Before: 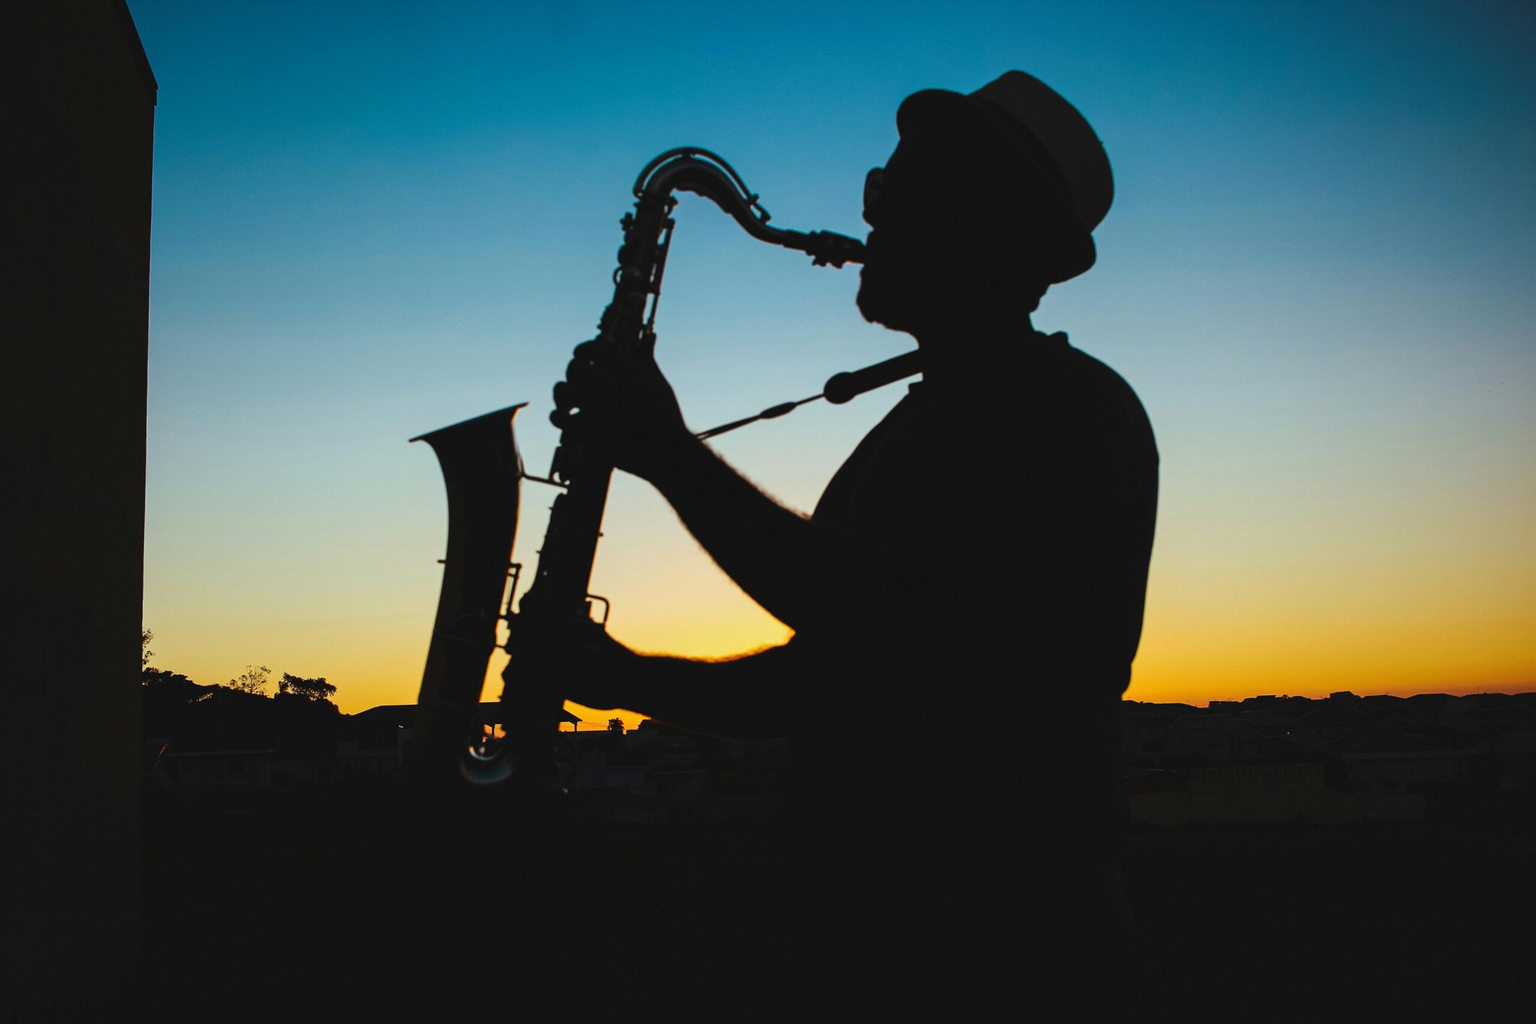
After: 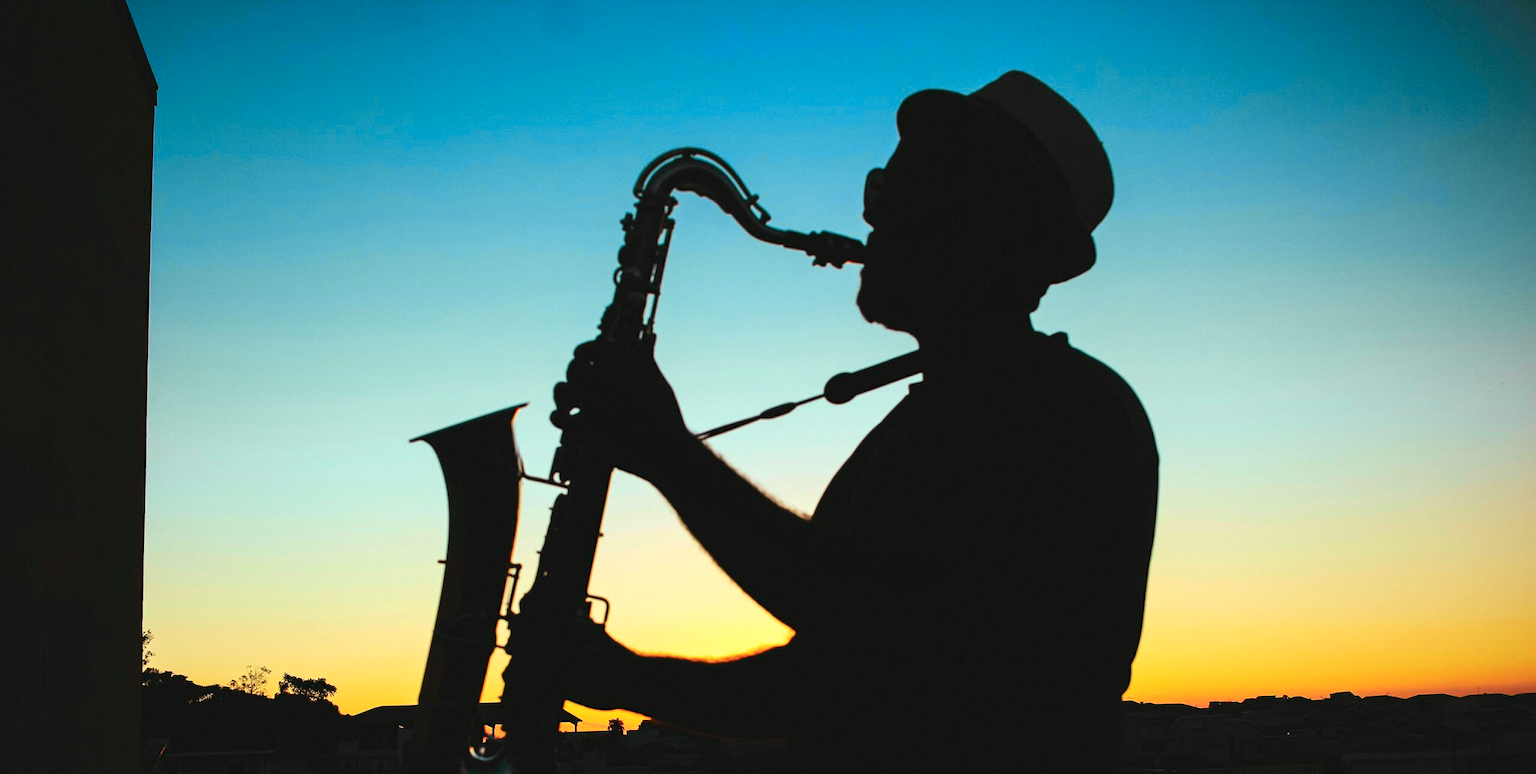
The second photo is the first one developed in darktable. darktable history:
tone curve: curves: ch0 [(0, 0.008) (0.107, 0.091) (0.283, 0.287) (0.461, 0.498) (0.64, 0.679) (0.822, 0.841) (0.998, 0.978)]; ch1 [(0, 0) (0.316, 0.349) (0.466, 0.442) (0.502, 0.5) (0.527, 0.519) (0.561, 0.553) (0.608, 0.629) (0.669, 0.704) (0.859, 0.899) (1, 1)]; ch2 [(0, 0) (0.33, 0.301) (0.421, 0.443) (0.473, 0.498) (0.502, 0.504) (0.522, 0.525) (0.592, 0.61) (0.705, 0.7) (1, 1)], color space Lab, independent channels, preserve colors none
exposure: black level correction 0.001, exposure 0.499 EV, compensate highlight preservation false
crop: bottom 24.411%
